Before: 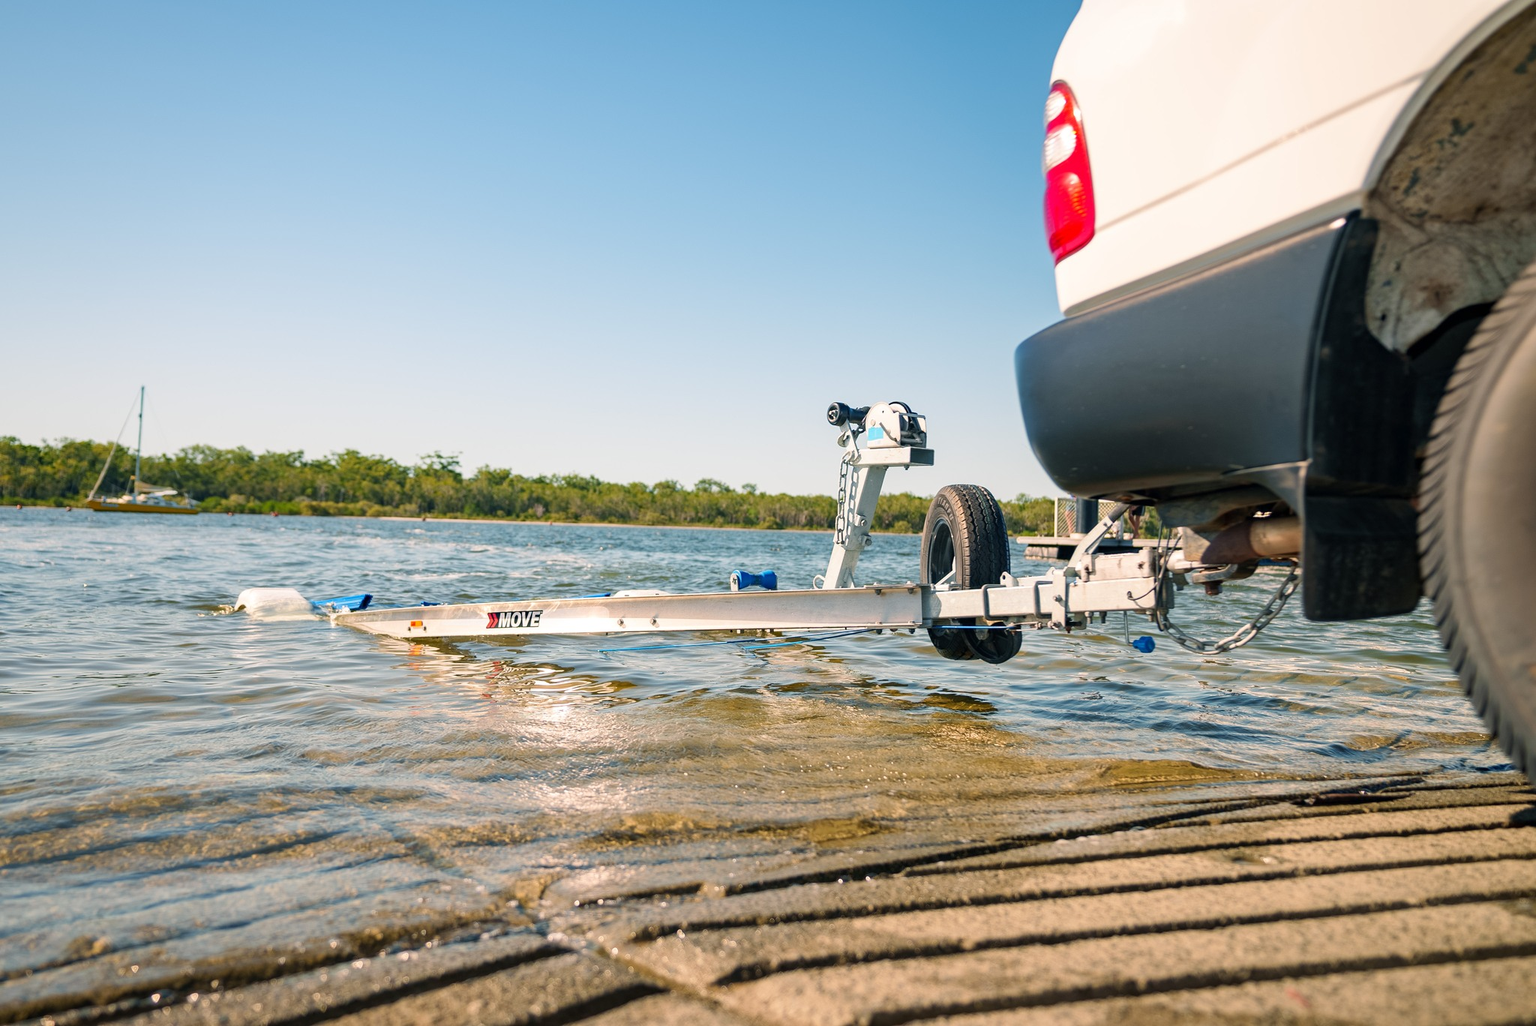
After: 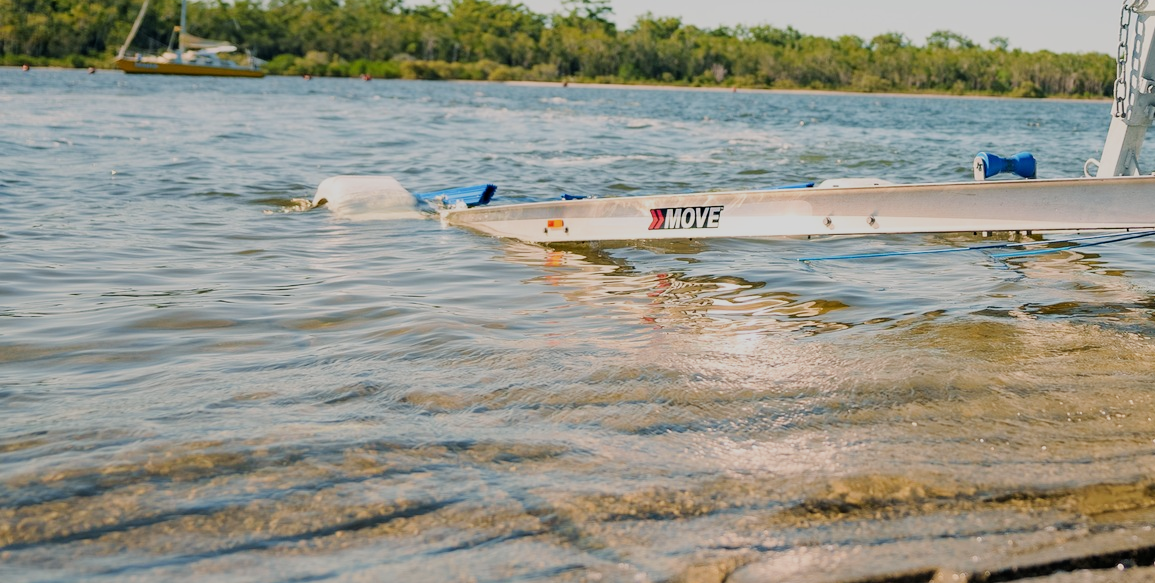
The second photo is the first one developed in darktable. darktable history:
crop: top 44.483%, right 43.593%, bottom 12.892%
filmic rgb: black relative exposure -7.65 EV, white relative exposure 4.56 EV, hardness 3.61
